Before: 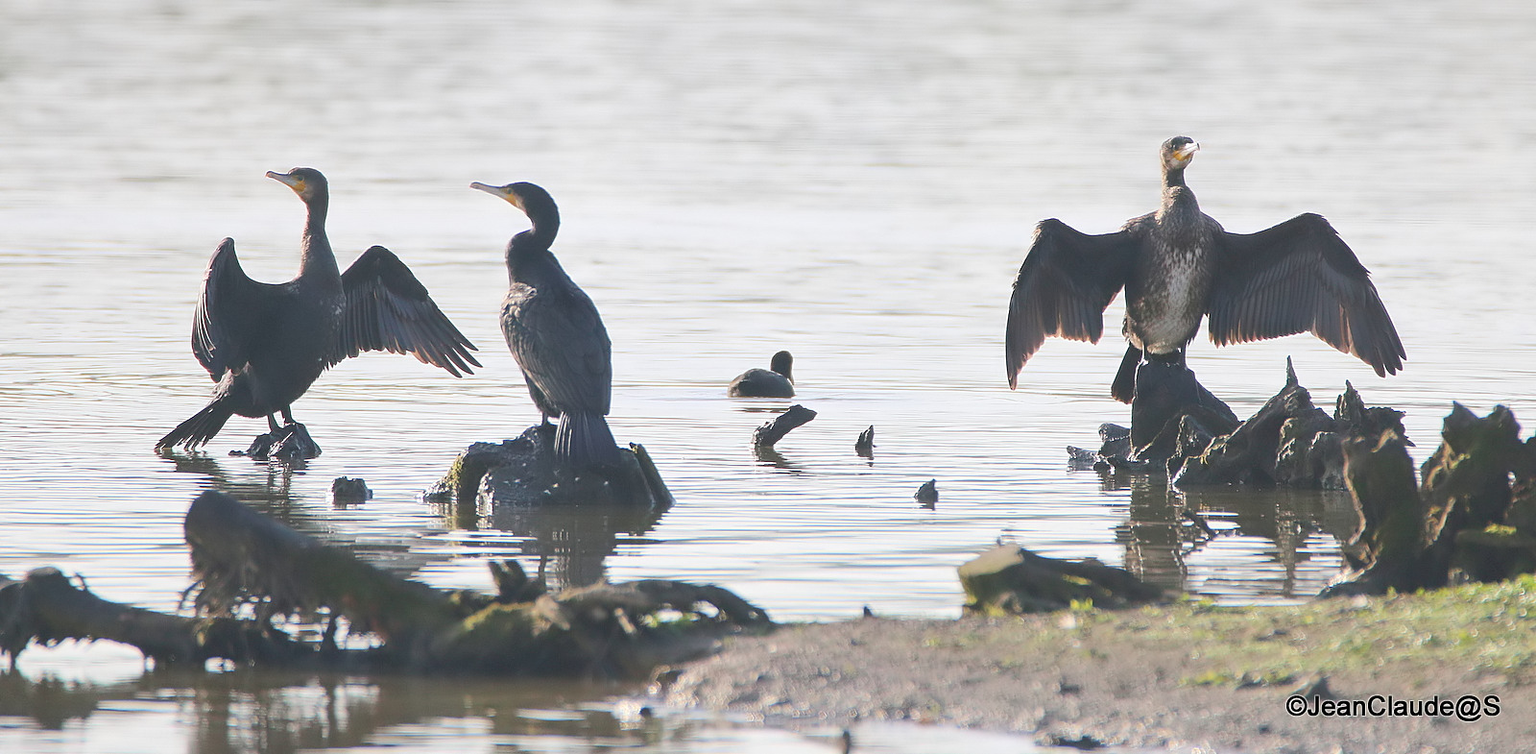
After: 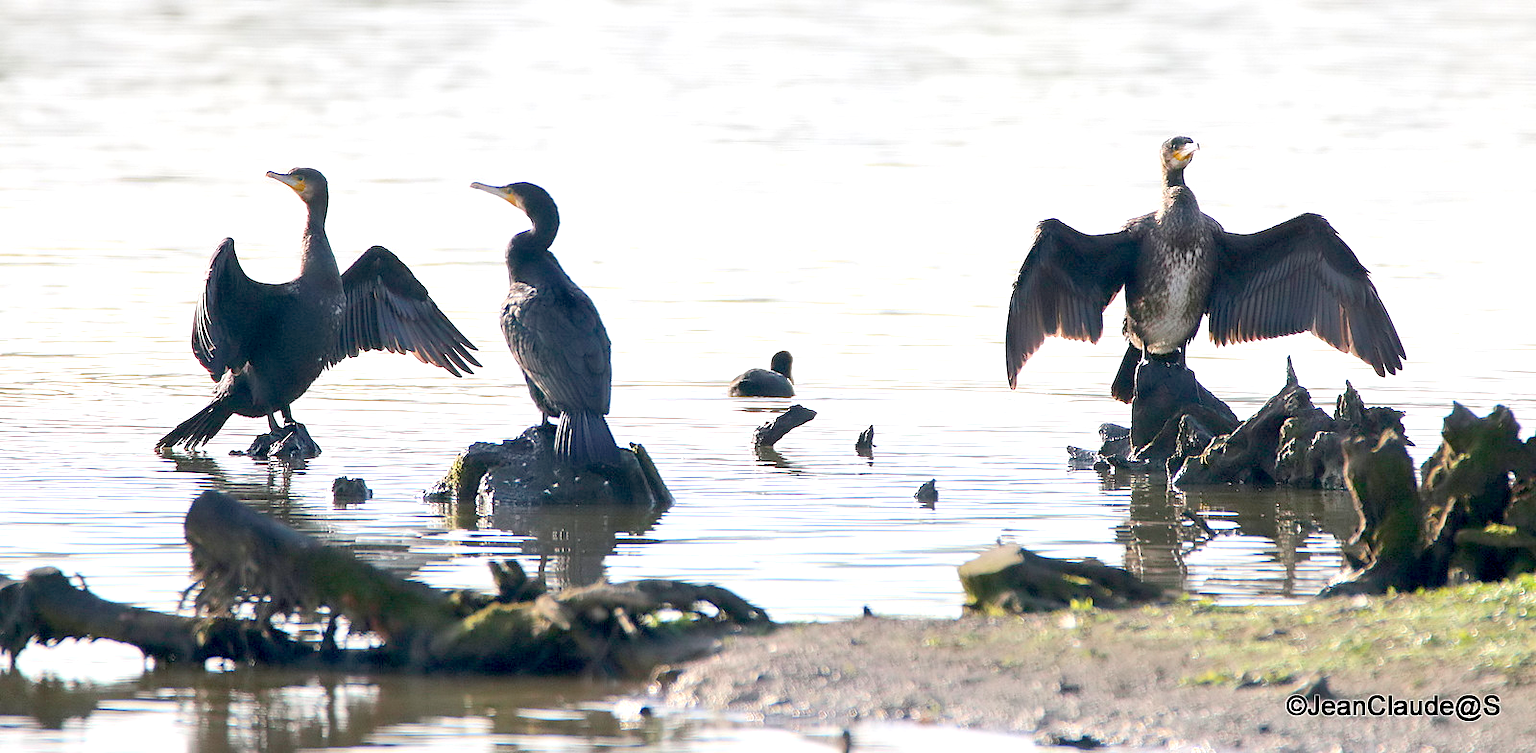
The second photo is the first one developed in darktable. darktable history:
exposure: black level correction 0.039, exposure 0.498 EV, compensate highlight preservation false
